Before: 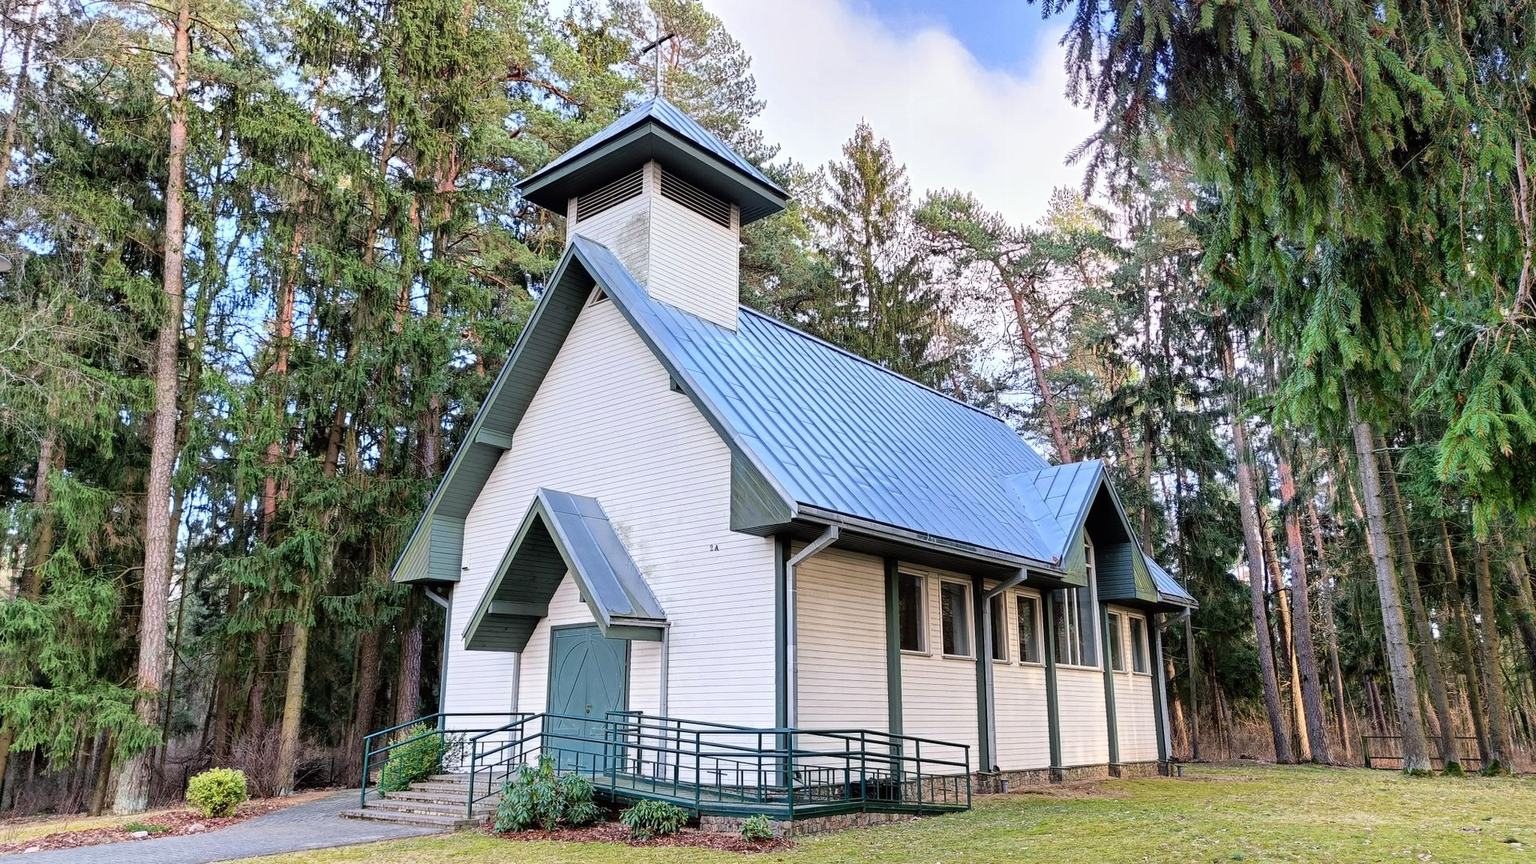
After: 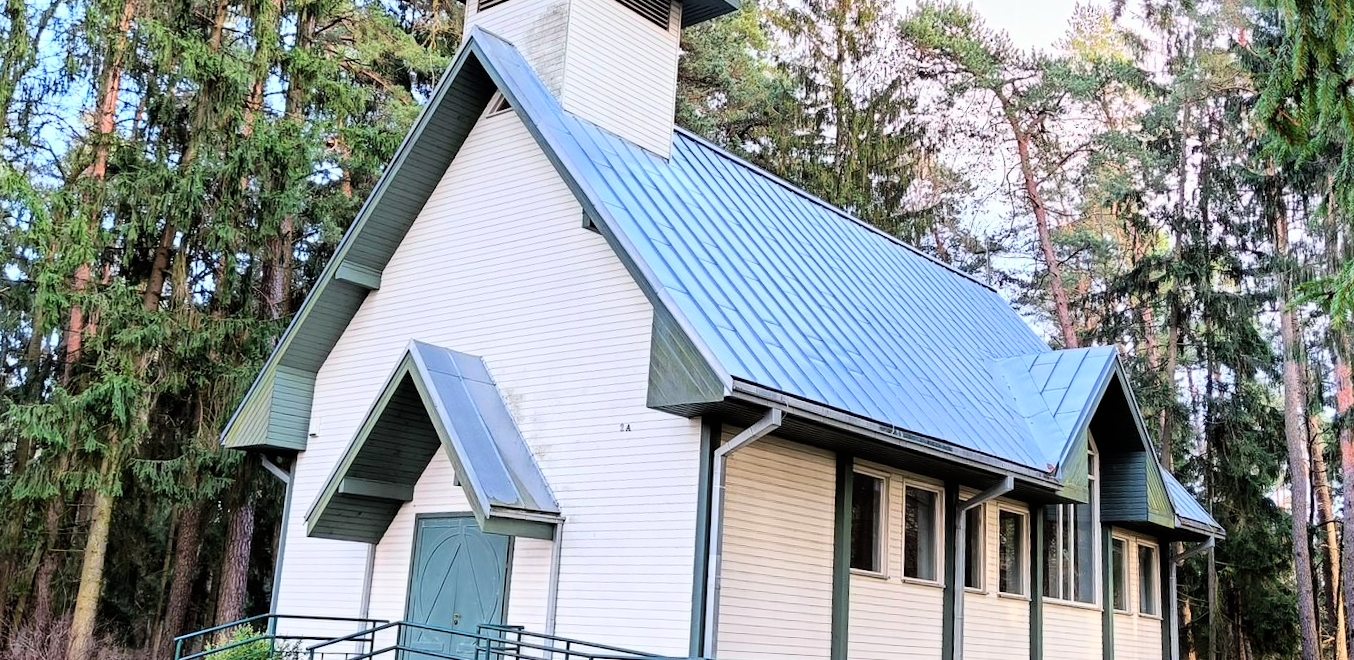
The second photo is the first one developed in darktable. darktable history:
tone curve: curves: ch0 [(0, 0) (0.004, 0.001) (0.133, 0.112) (0.325, 0.362) (0.832, 0.893) (1, 1)], color space Lab, linked channels, preserve colors none
crop and rotate: angle -3.37°, left 9.79%, top 20.73%, right 12.42%, bottom 11.82%
